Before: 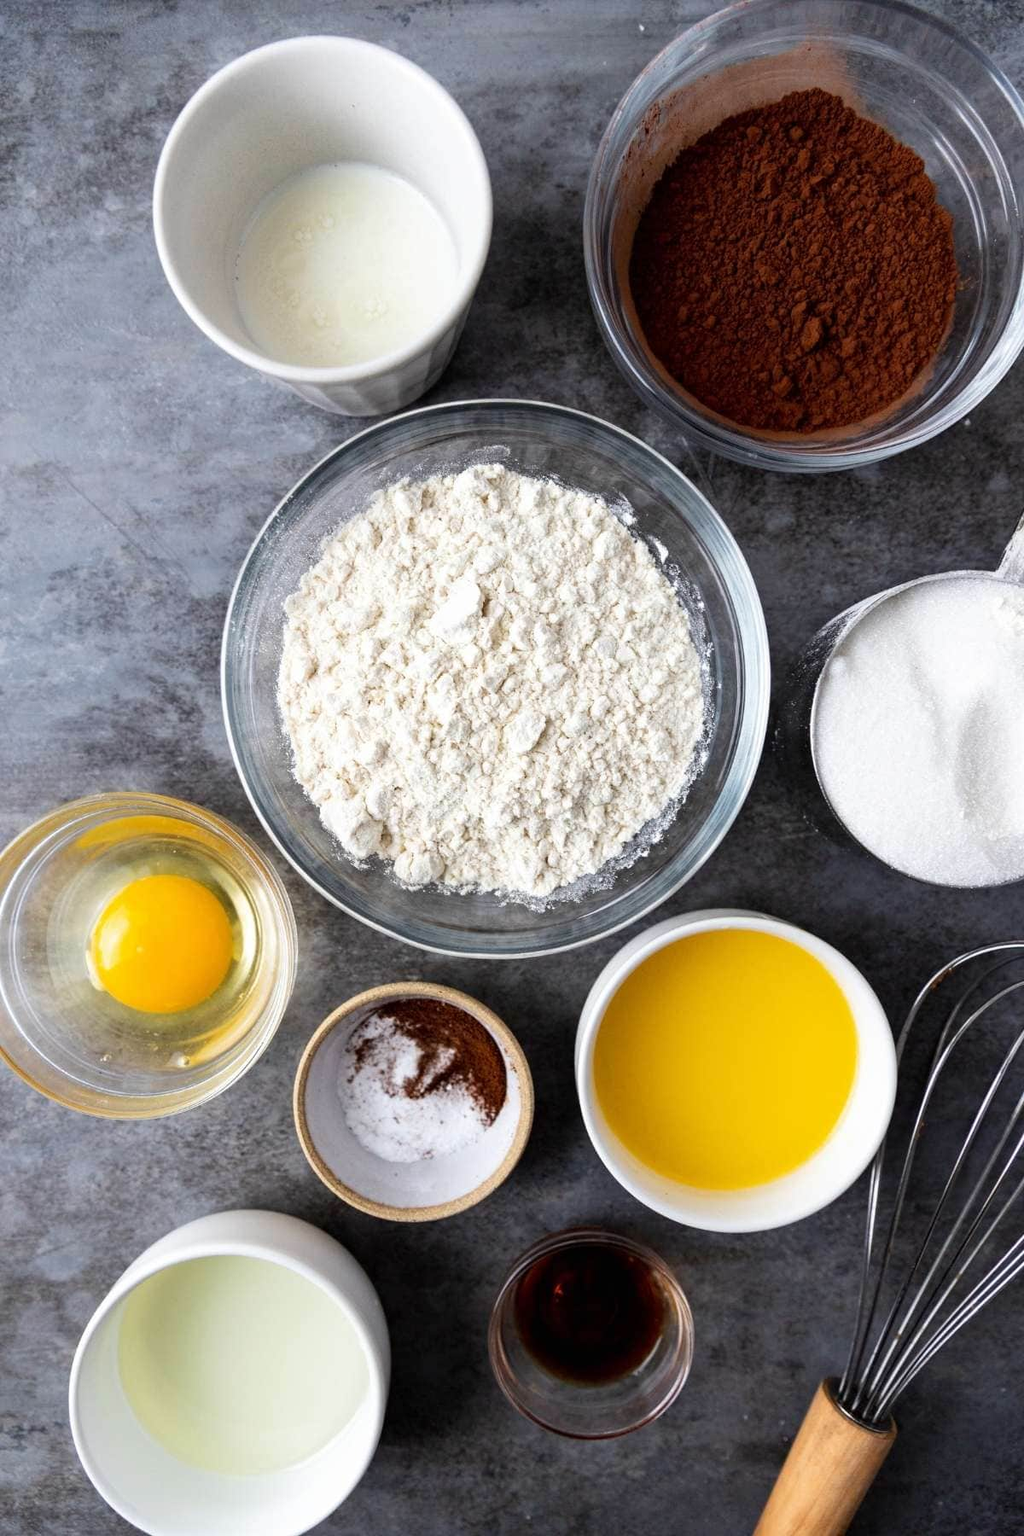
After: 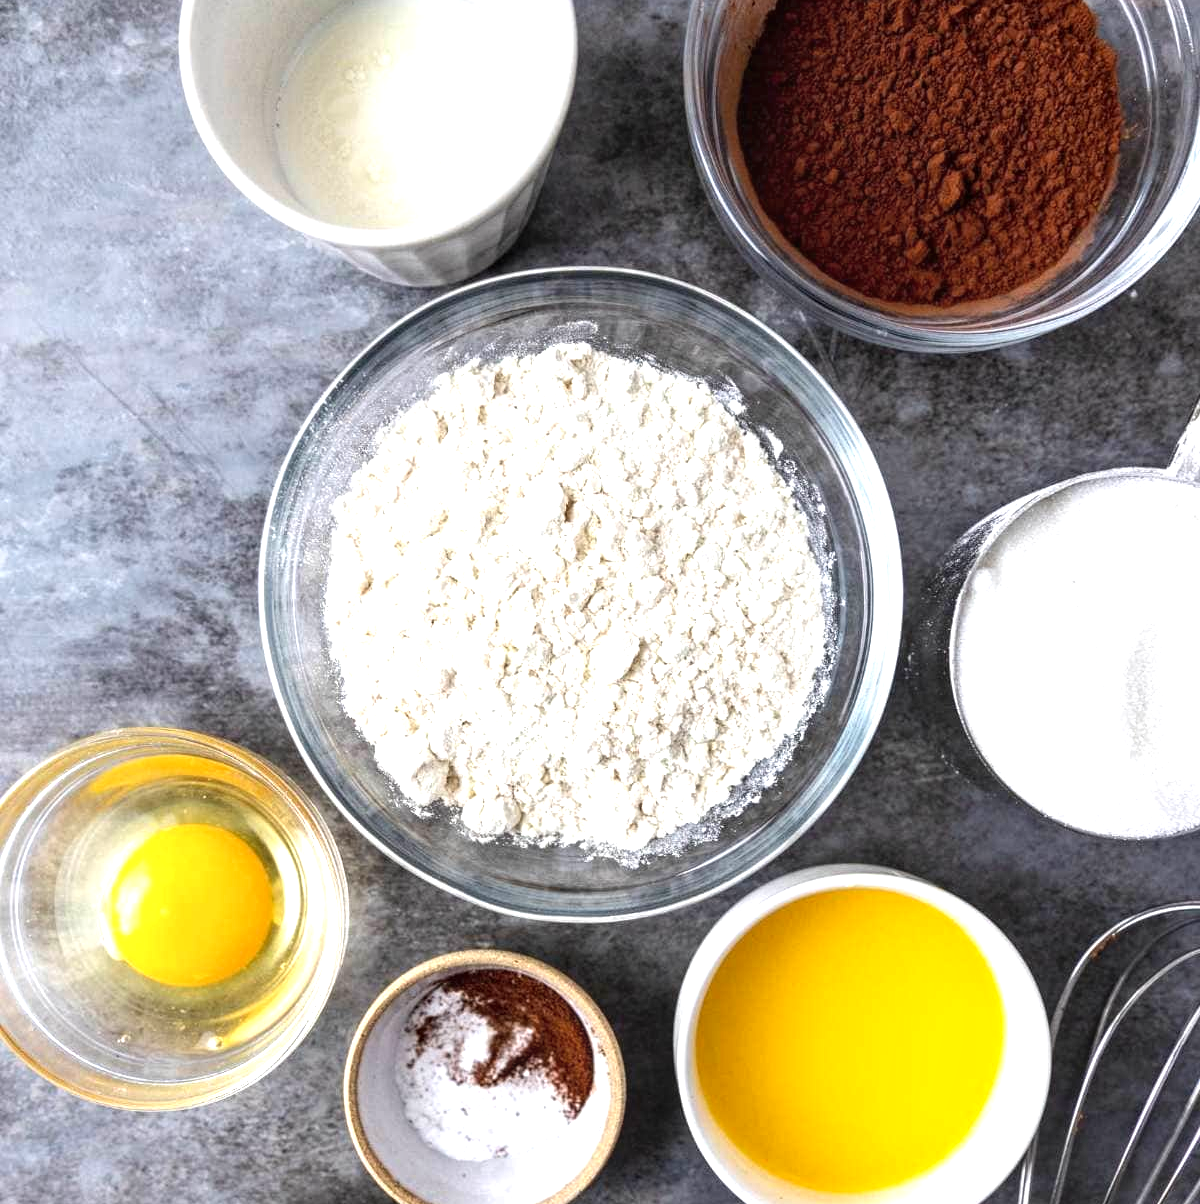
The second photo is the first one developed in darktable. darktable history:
crop: top 11.173%, bottom 21.921%
exposure: black level correction 0, exposure 0.69 EV, compensate highlight preservation false
local contrast: on, module defaults
